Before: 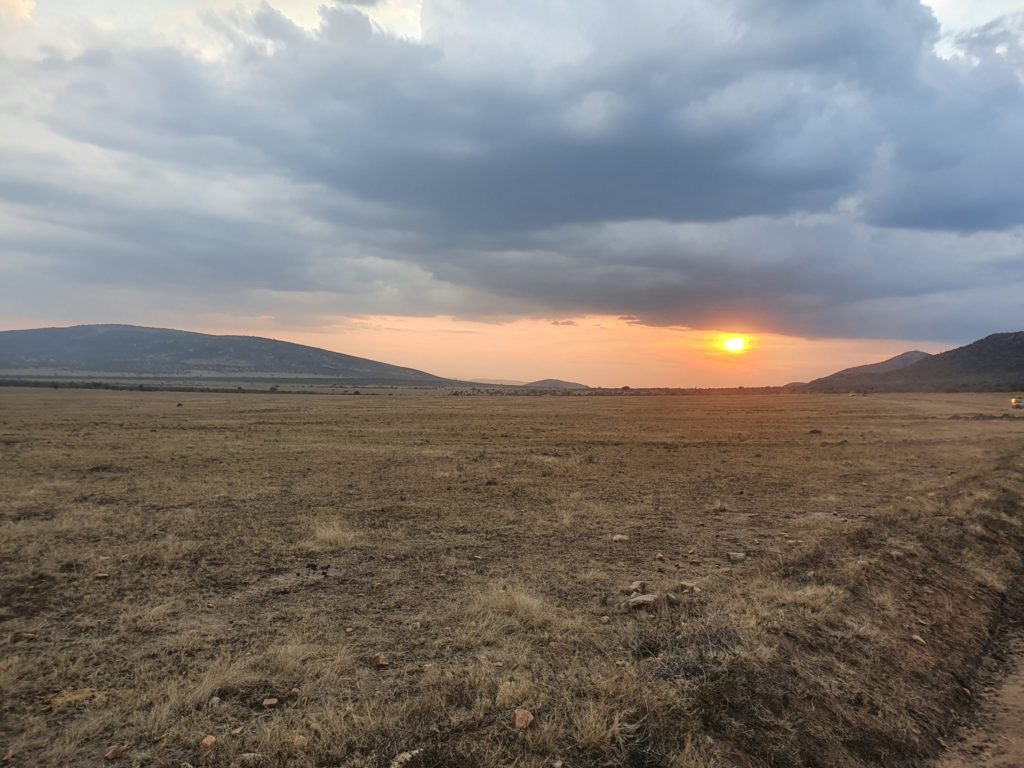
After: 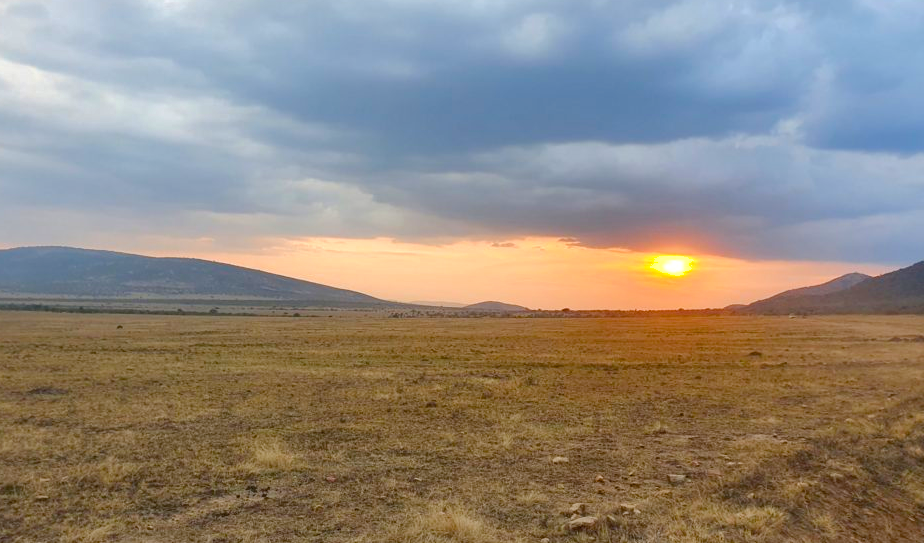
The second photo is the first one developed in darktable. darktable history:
shadows and highlights: on, module defaults
crop: left 5.956%, top 10.213%, right 3.797%, bottom 19.035%
color balance rgb: perceptual saturation grading › global saturation 45.309%, perceptual saturation grading › highlights -50.023%, perceptual saturation grading › shadows 30.691%, perceptual brilliance grading › global brilliance 9.499%, perceptual brilliance grading › shadows 15.088%, global vibrance 20%
